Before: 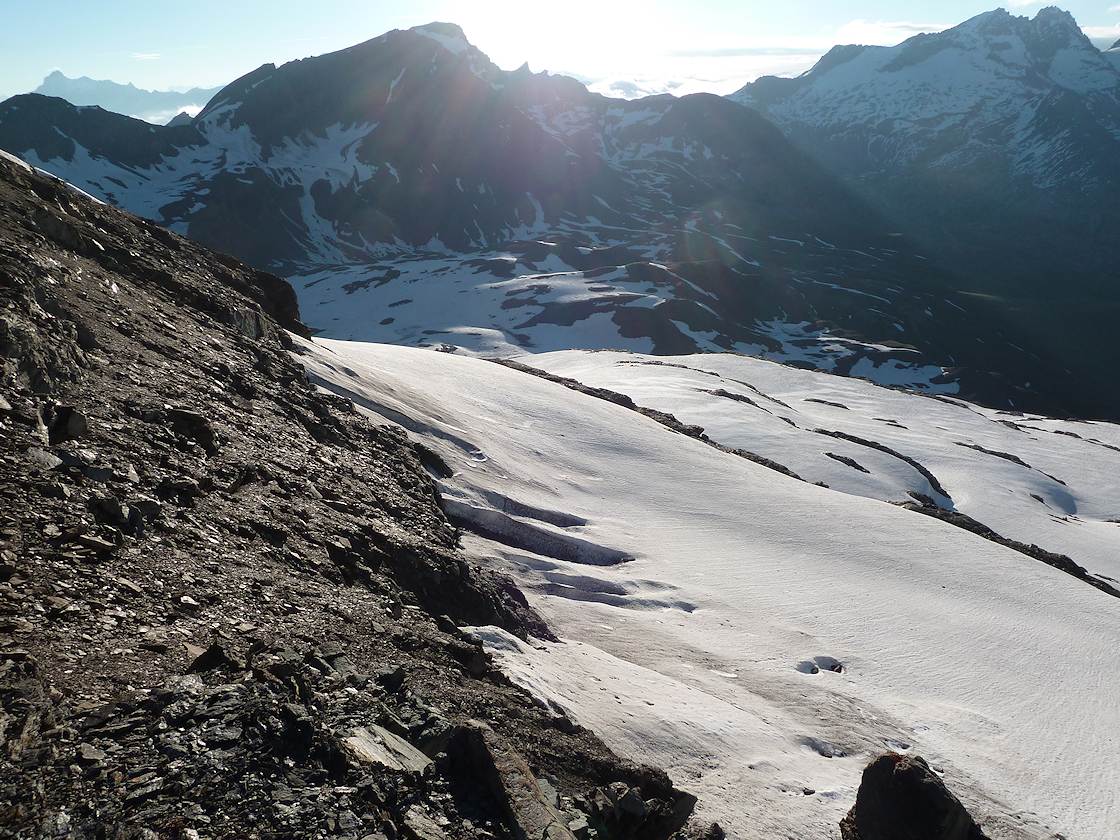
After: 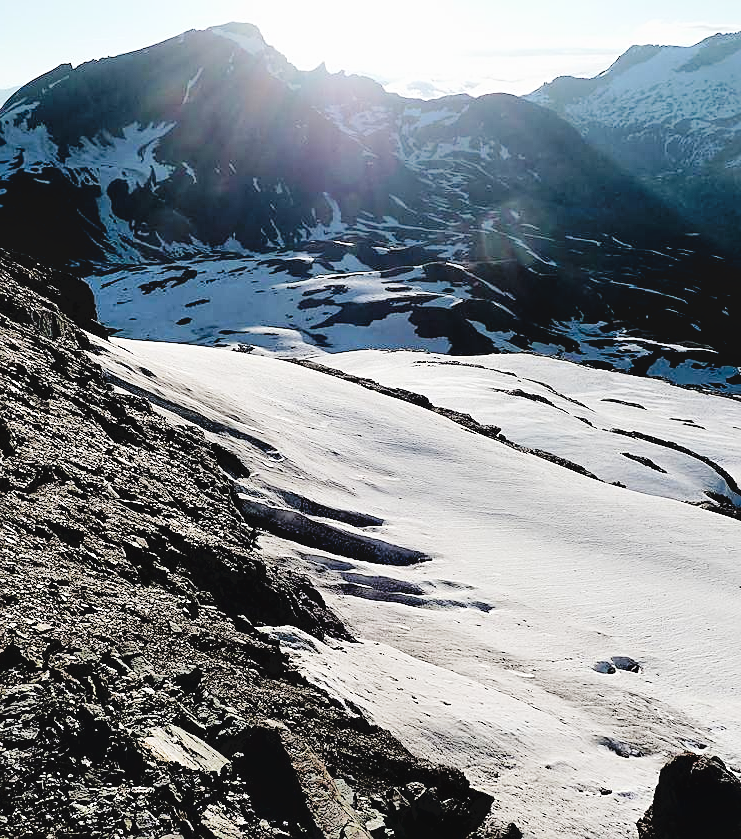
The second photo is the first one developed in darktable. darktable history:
tone curve: curves: ch0 [(0, 0) (0.003, 0.048) (0.011, 0.048) (0.025, 0.048) (0.044, 0.049) (0.069, 0.048) (0.1, 0.052) (0.136, 0.071) (0.177, 0.109) (0.224, 0.157) (0.277, 0.233) (0.335, 0.32) (0.399, 0.404) (0.468, 0.496) (0.543, 0.582) (0.623, 0.653) (0.709, 0.738) (0.801, 0.811) (0.898, 0.895) (1, 1)], preserve colors none
crop and rotate: left 18.203%, right 15.557%
shadows and highlights: radius 110.96, shadows 51.23, white point adjustment 9.11, highlights -5.87, soften with gaussian
sharpen: on, module defaults
color zones: curves: ch0 [(0.068, 0.464) (0.25, 0.5) (0.48, 0.508) (0.75, 0.536) (0.886, 0.476) (0.967, 0.456)]; ch1 [(0.066, 0.456) (0.25, 0.5) (0.616, 0.508) (0.746, 0.56) (0.934, 0.444)]
filmic rgb: black relative exposure -5.01 EV, white relative exposure 4 EV, threshold 2.97 EV, hardness 2.88, contrast 1.3, highlights saturation mix -30.47%, iterations of high-quality reconstruction 10, enable highlight reconstruction true
